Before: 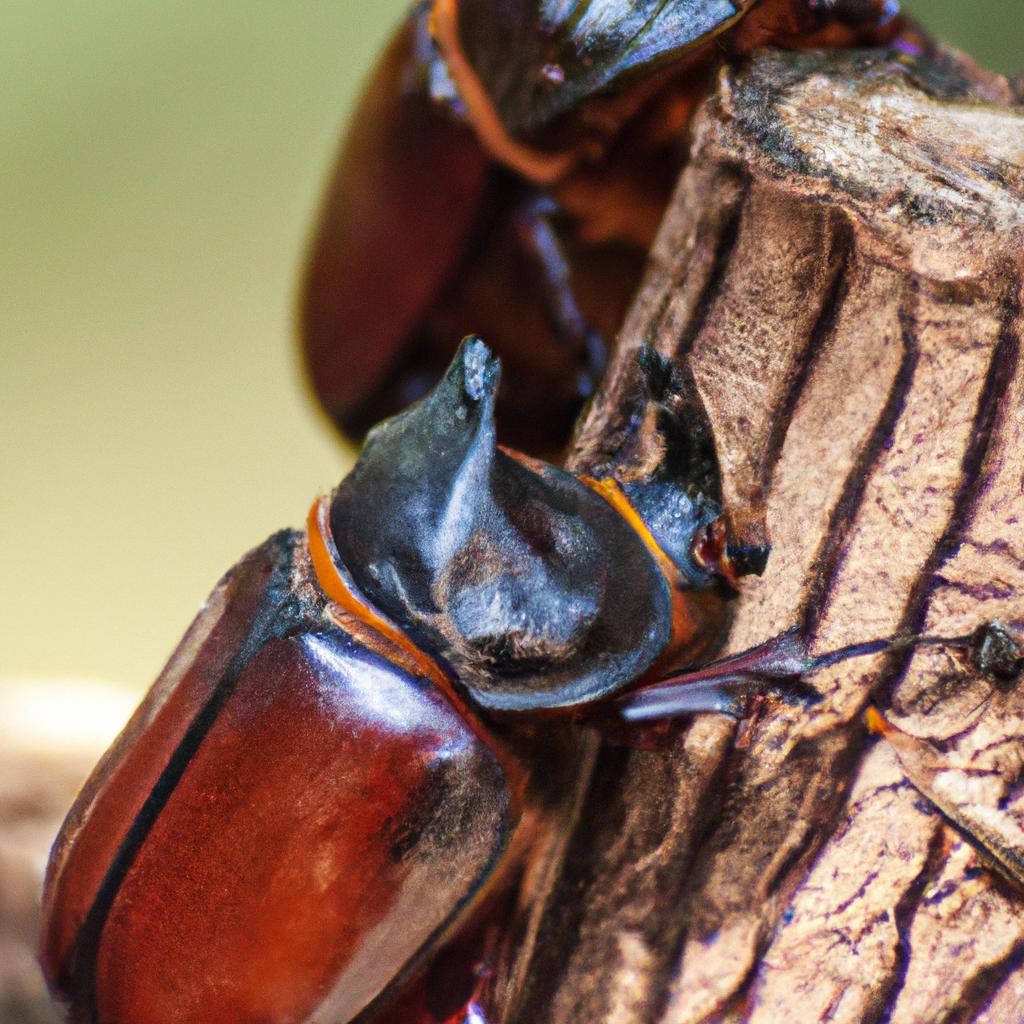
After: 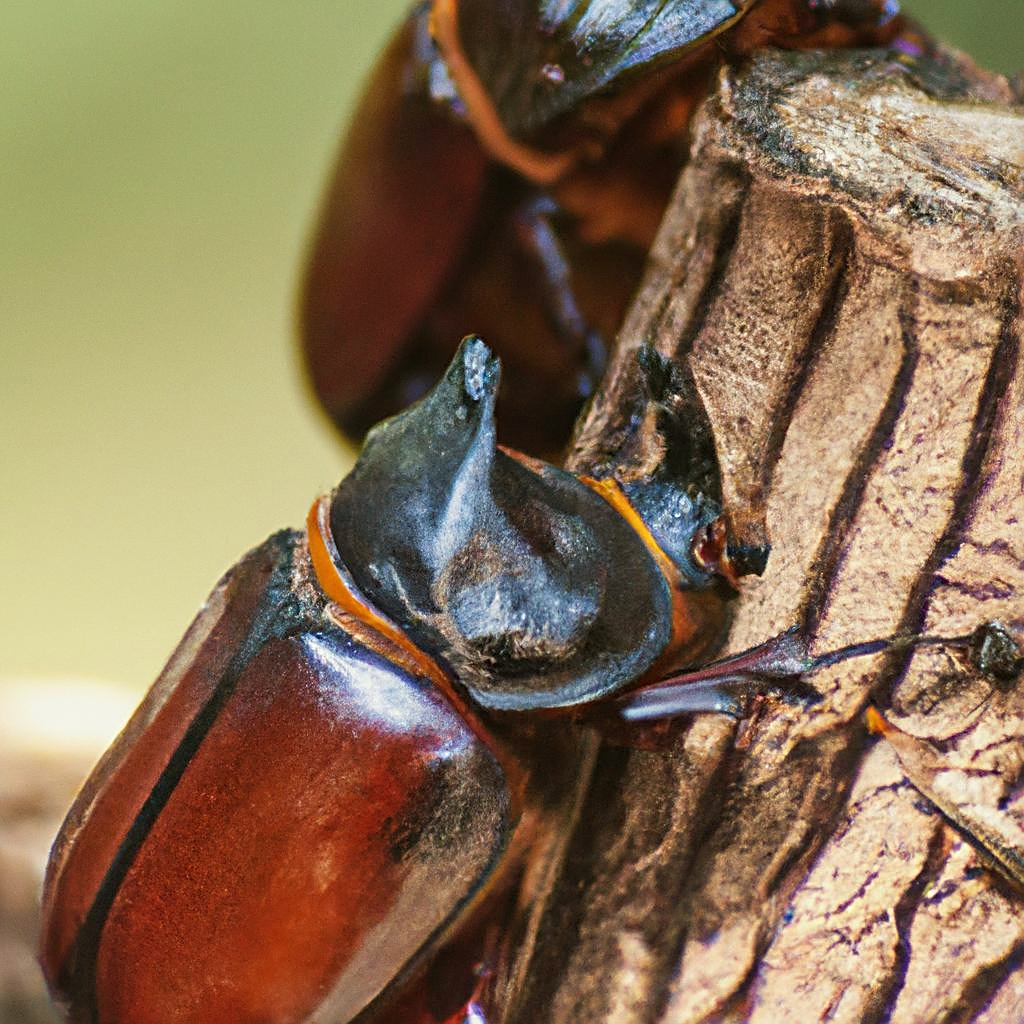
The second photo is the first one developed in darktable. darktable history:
color balance: mode lift, gamma, gain (sRGB), lift [1.04, 1, 1, 0.97], gamma [1.01, 1, 1, 0.97], gain [0.96, 1, 1, 0.97]
sharpen: radius 2.767
